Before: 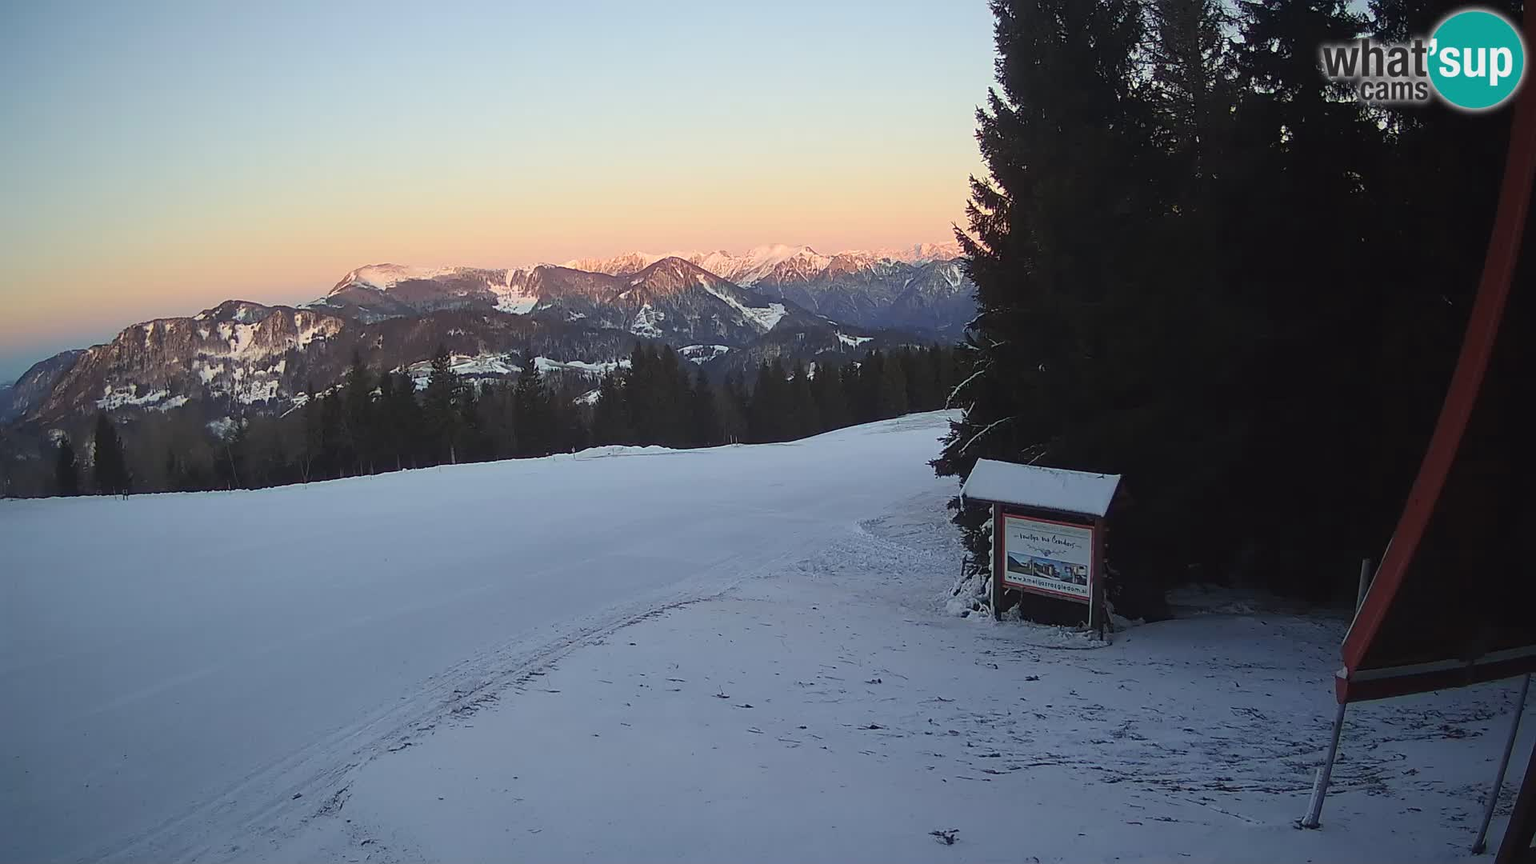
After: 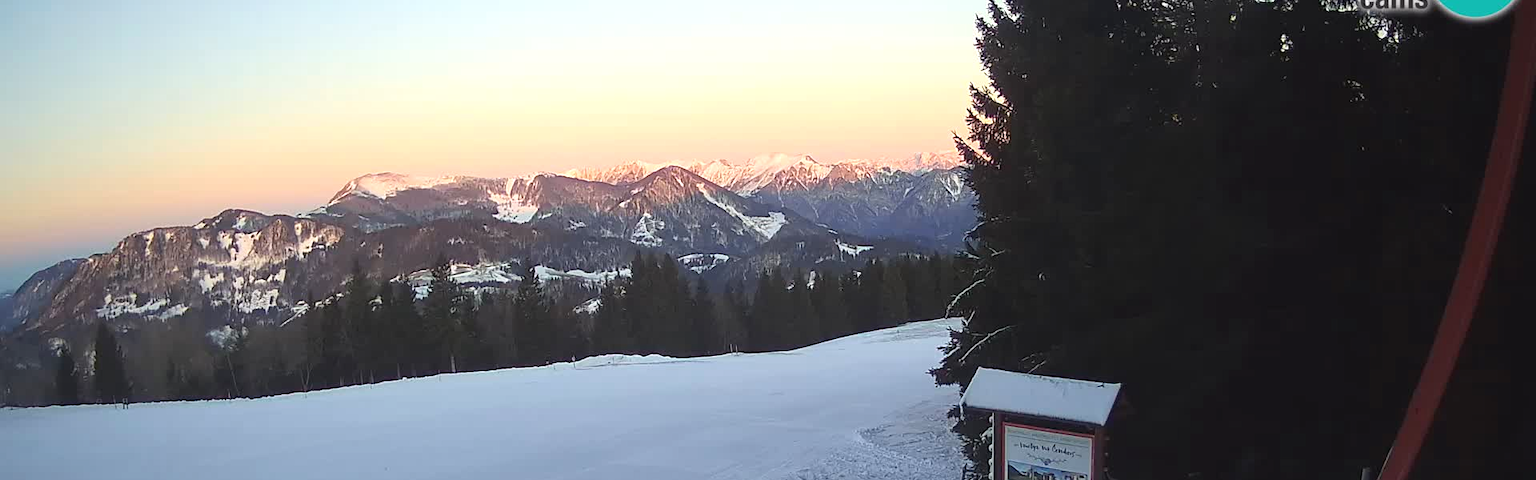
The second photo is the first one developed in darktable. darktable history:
exposure: black level correction 0, exposure 0.5 EV, compensate highlight preservation false
crop and rotate: top 10.608%, bottom 33.711%
